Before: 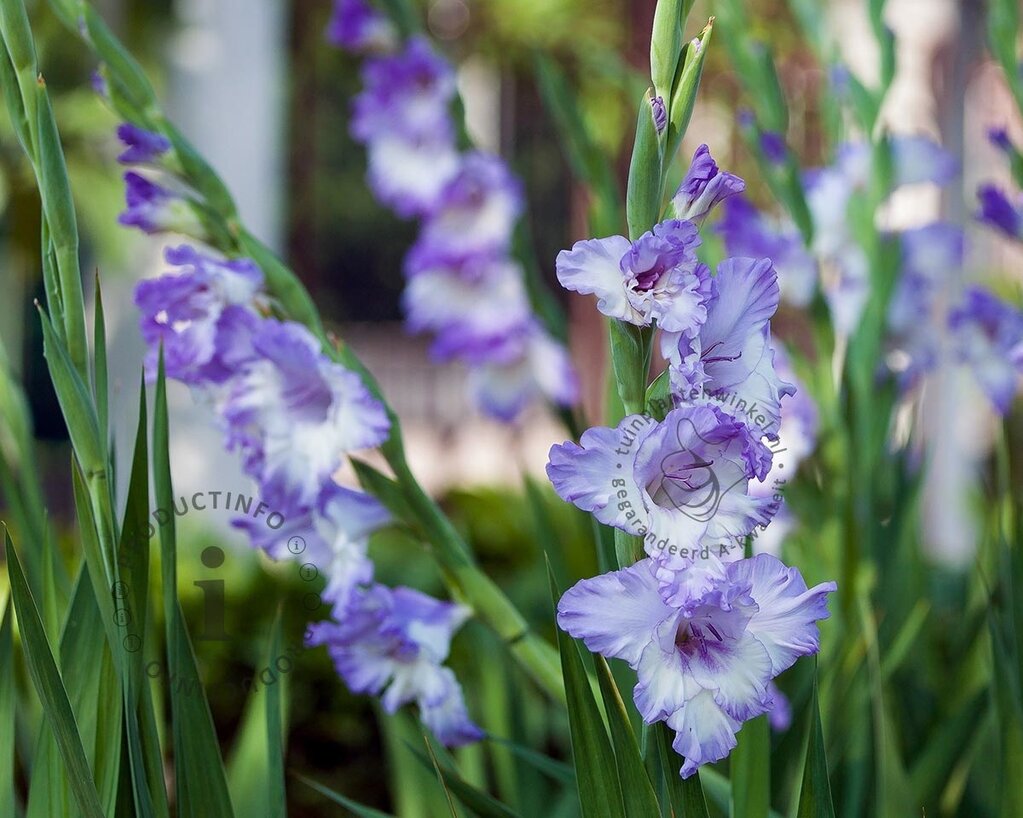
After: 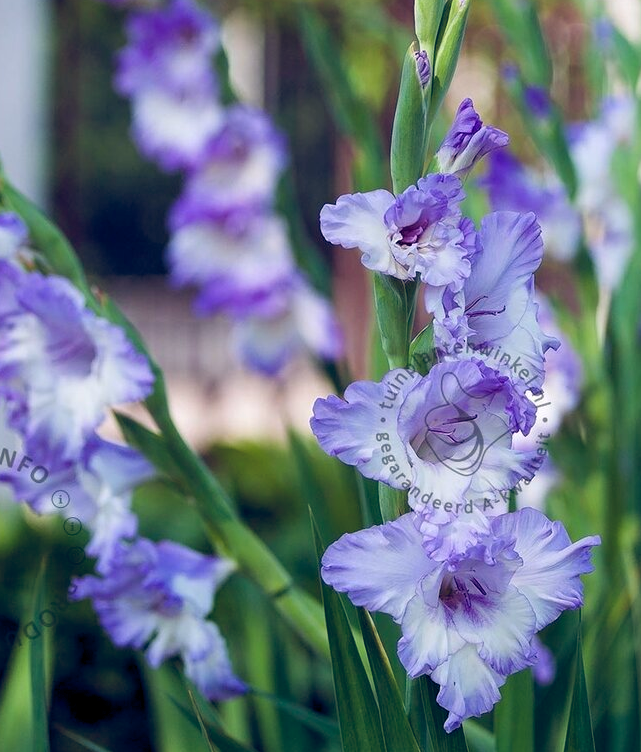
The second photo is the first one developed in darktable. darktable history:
crop and rotate: left 23.121%, top 5.63%, right 14.134%, bottom 2.359%
color balance rgb: highlights gain › chroma 0.295%, highlights gain › hue 331.03°, global offset › chroma 0.246%, global offset › hue 256°, perceptual saturation grading › global saturation 10.591%
